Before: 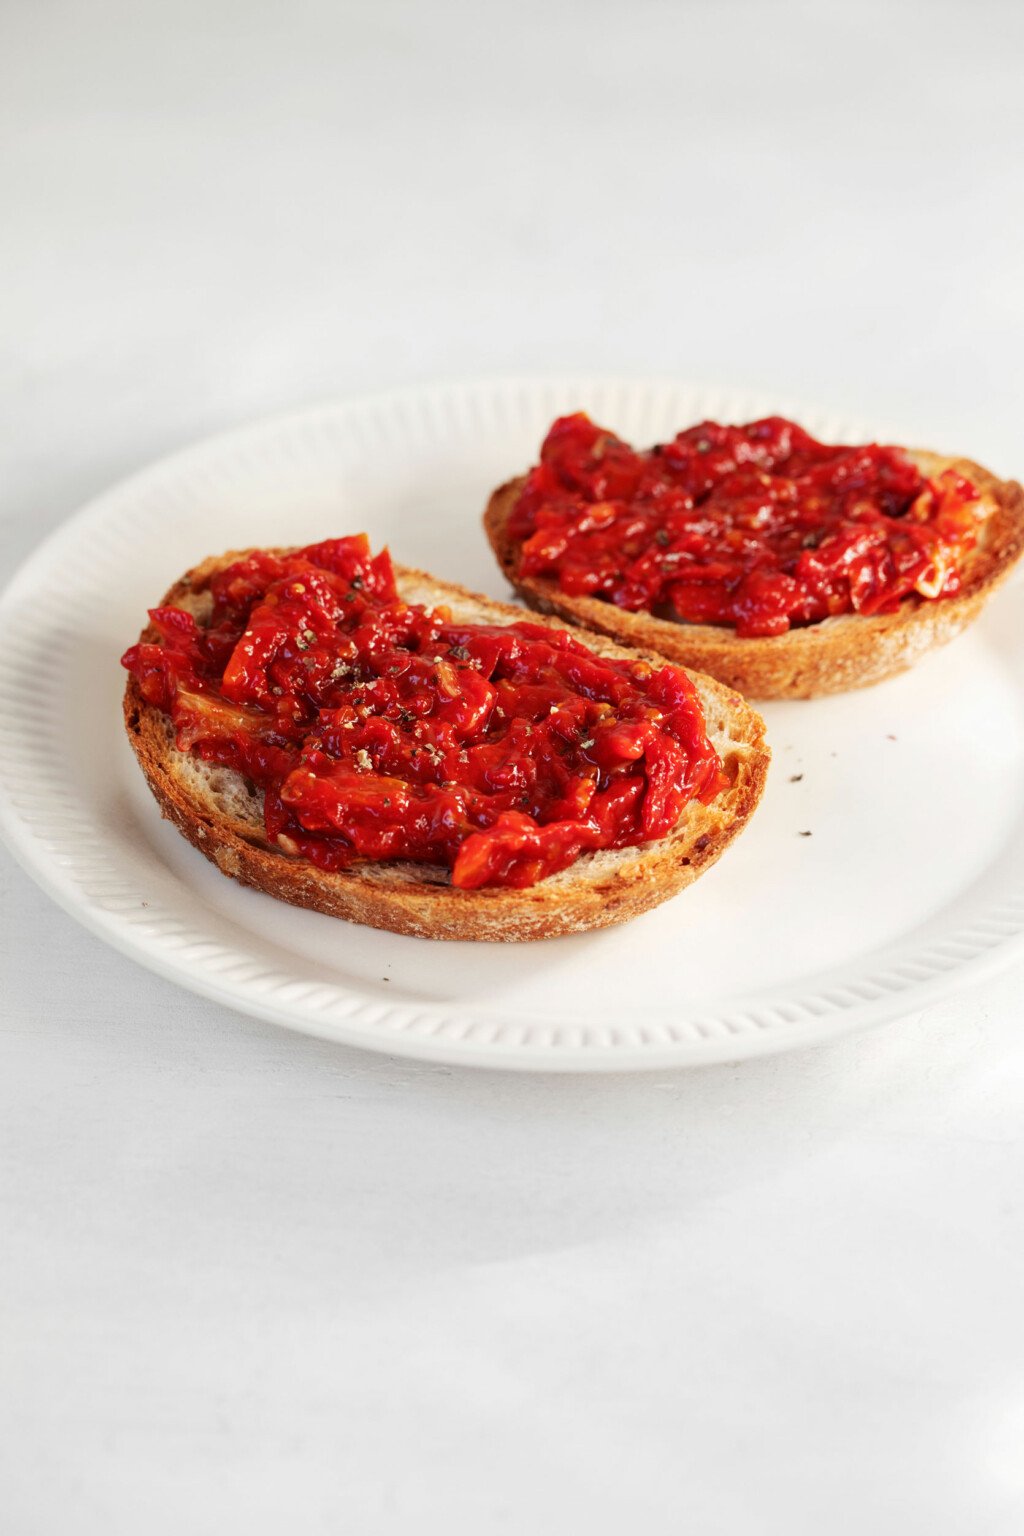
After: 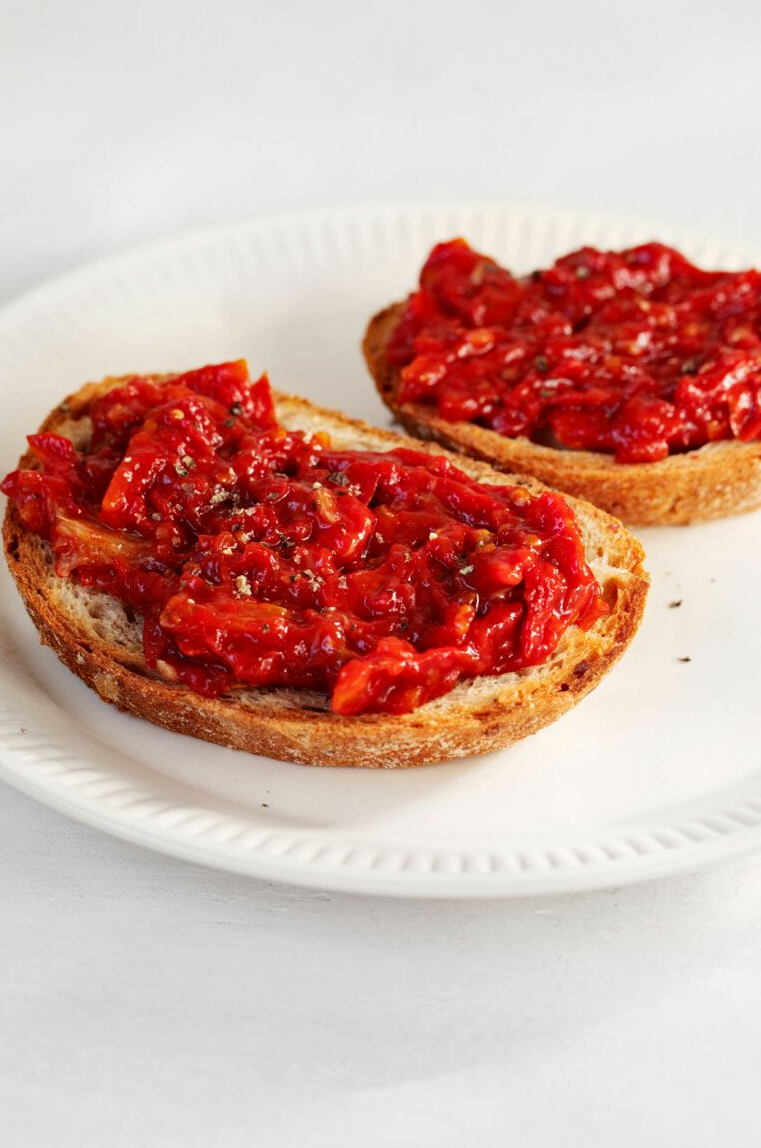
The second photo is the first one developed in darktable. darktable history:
haze removal: strength 0.288, distance 0.251, adaptive false
crop and rotate: left 11.831%, top 11.378%, right 13.793%, bottom 13.827%
